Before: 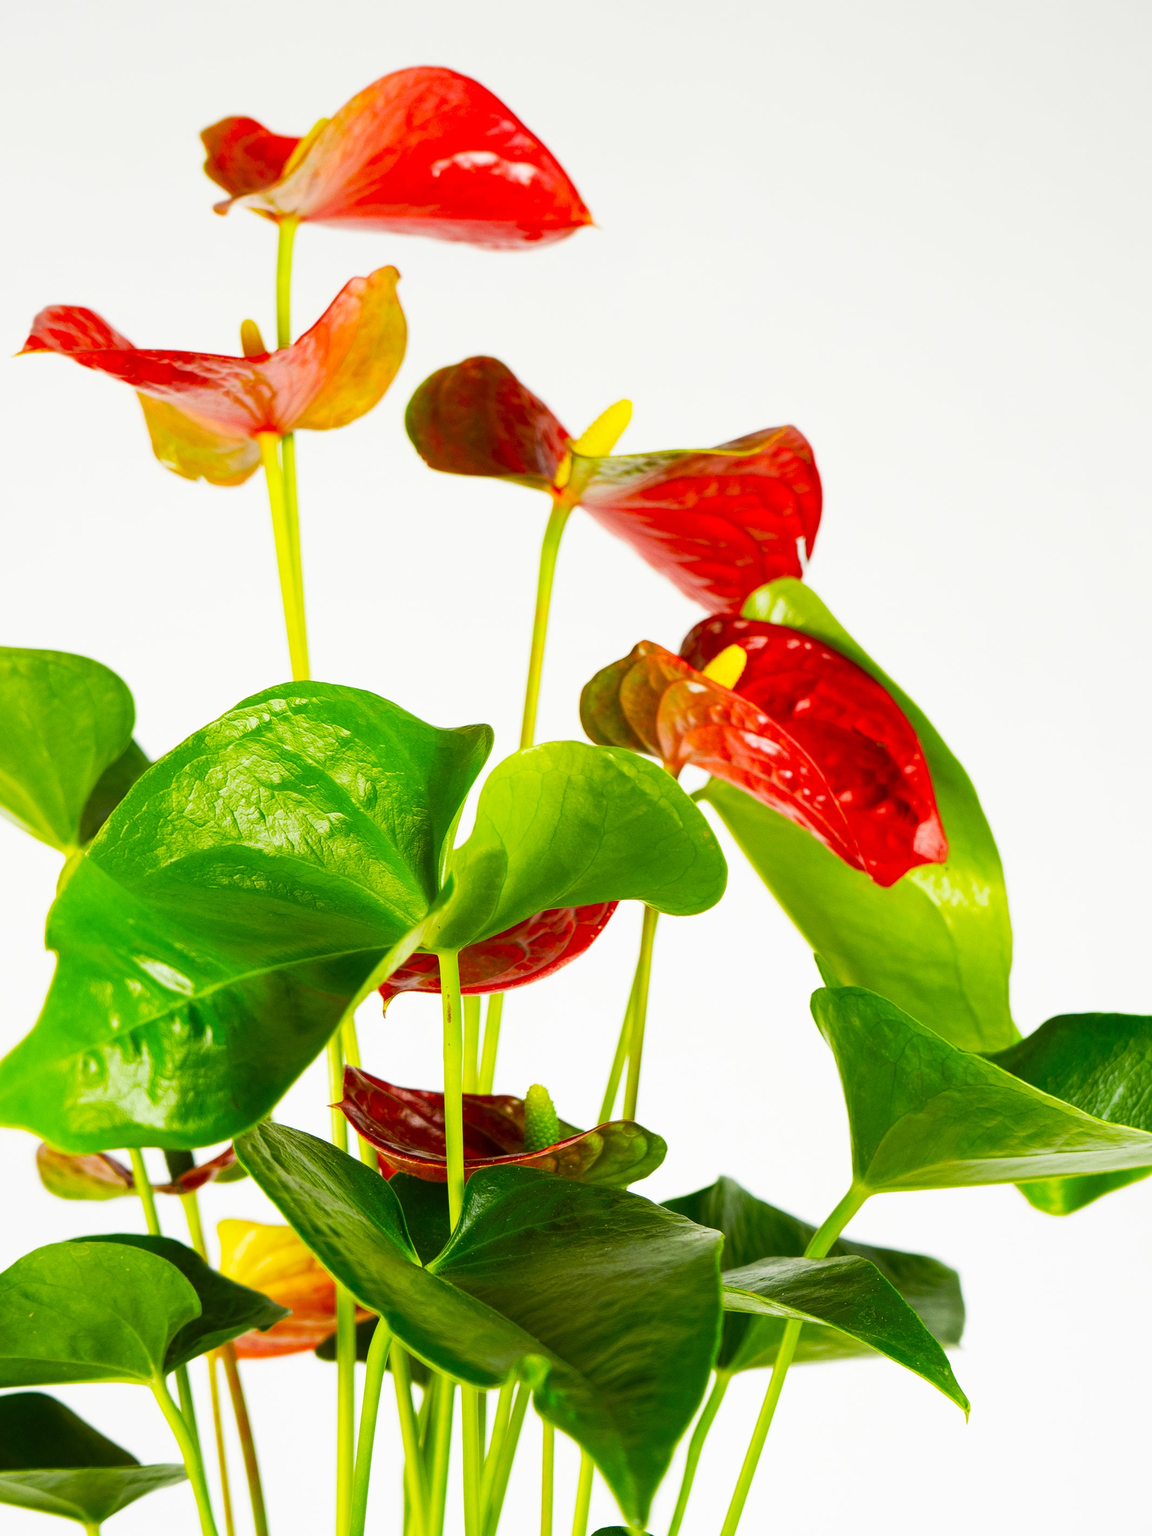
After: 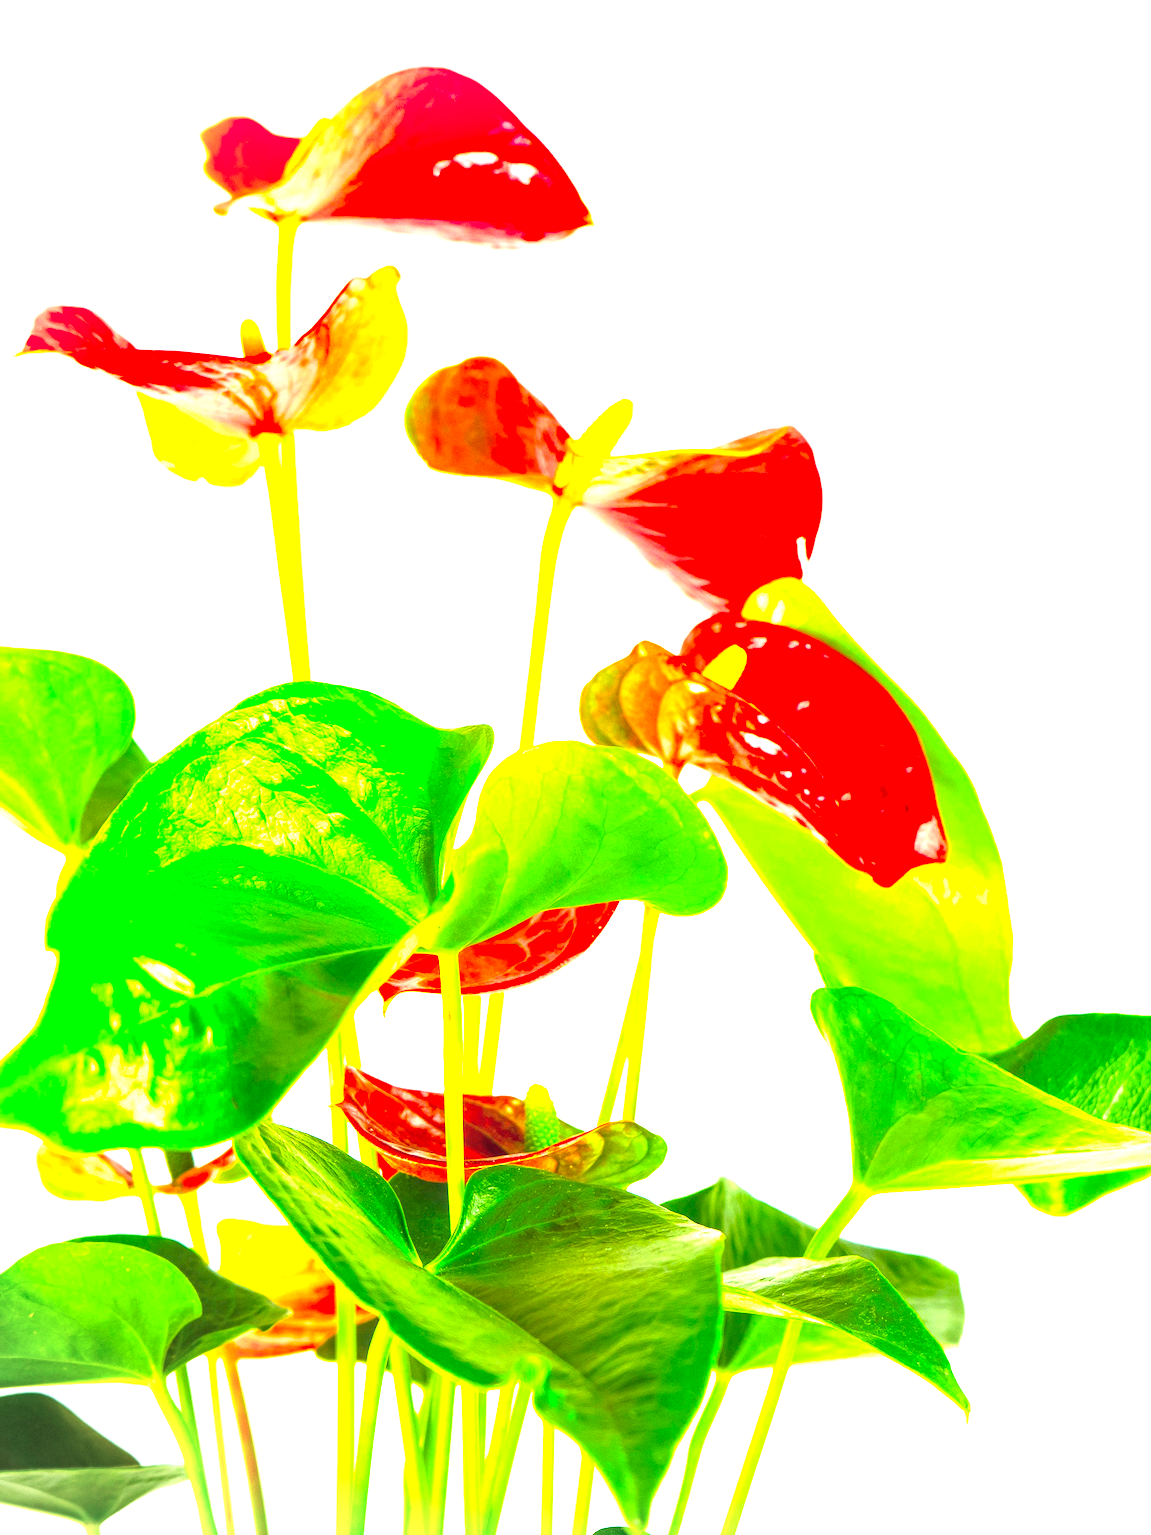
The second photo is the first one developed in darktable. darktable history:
vignetting: fall-off radius 60.99%, saturation -0.641
contrast brightness saturation: contrast 0.066, brightness 0.175, saturation 0.41
local contrast: on, module defaults
exposure: black level correction 0, exposure 1.745 EV, compensate highlight preservation false
tone equalizer: -8 EV 0.042 EV
